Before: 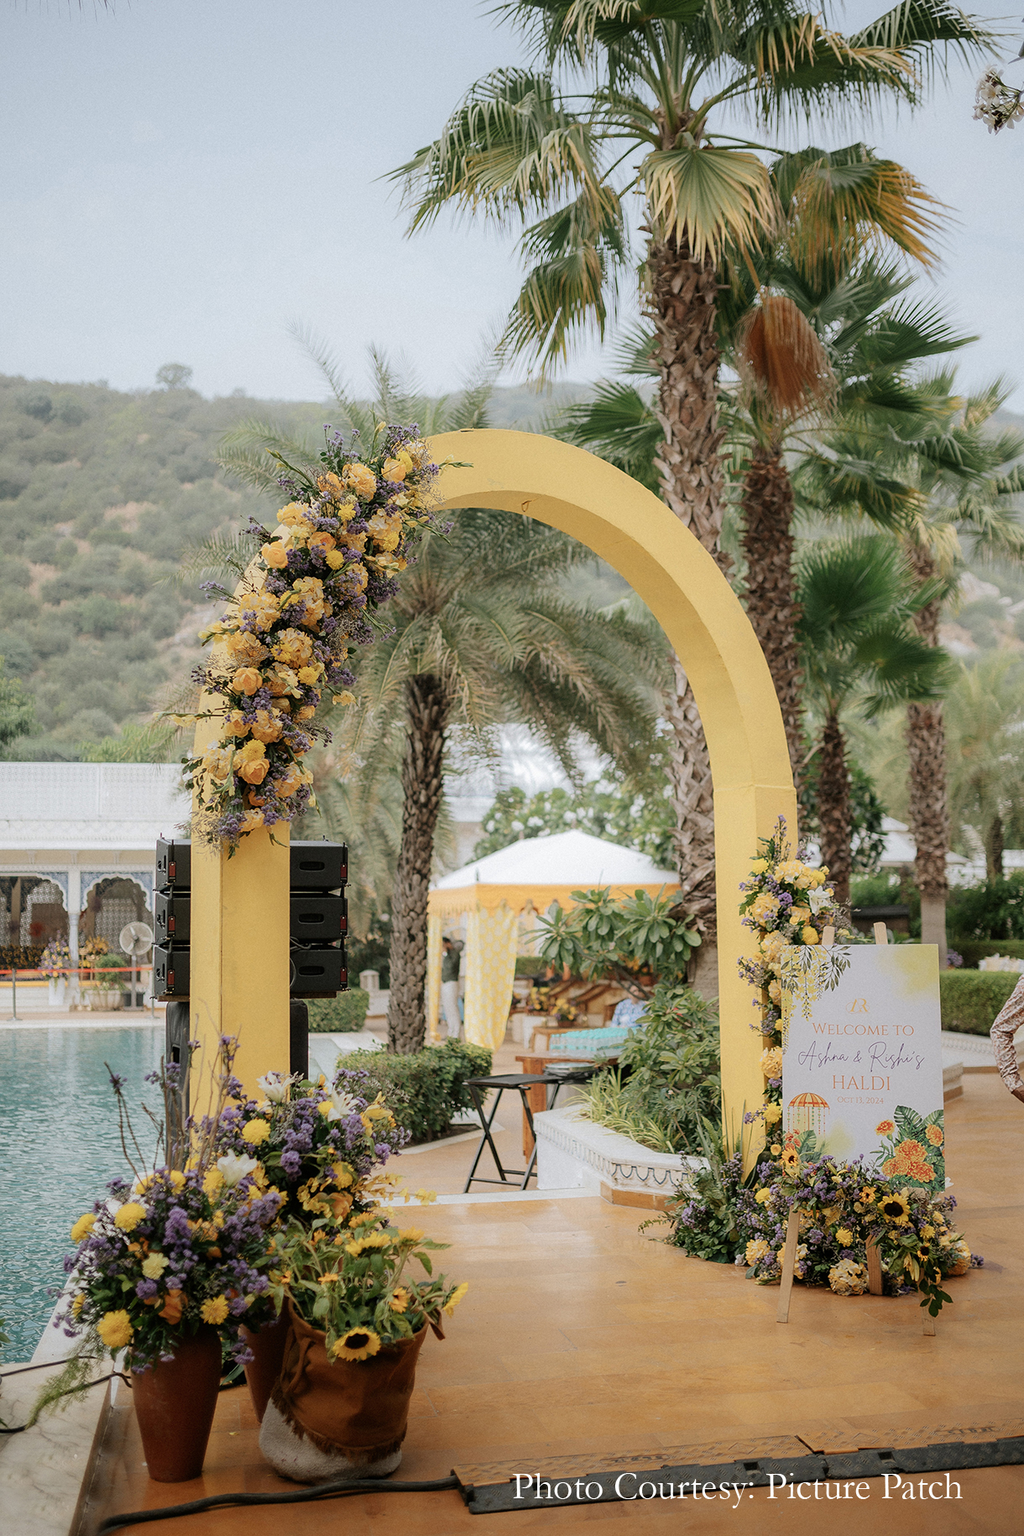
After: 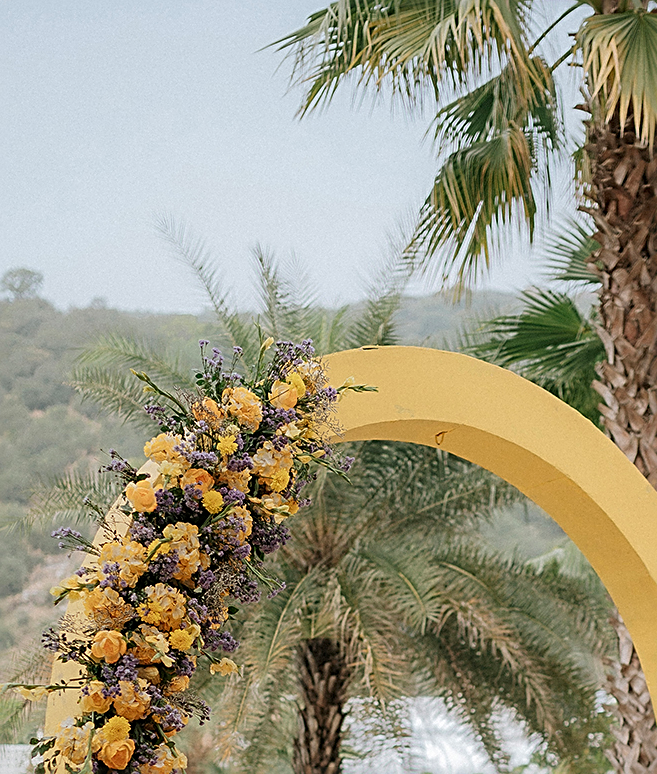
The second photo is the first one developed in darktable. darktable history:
crop: left 15.306%, top 9.065%, right 30.789%, bottom 48.638%
sharpen: radius 2.531, amount 0.628
